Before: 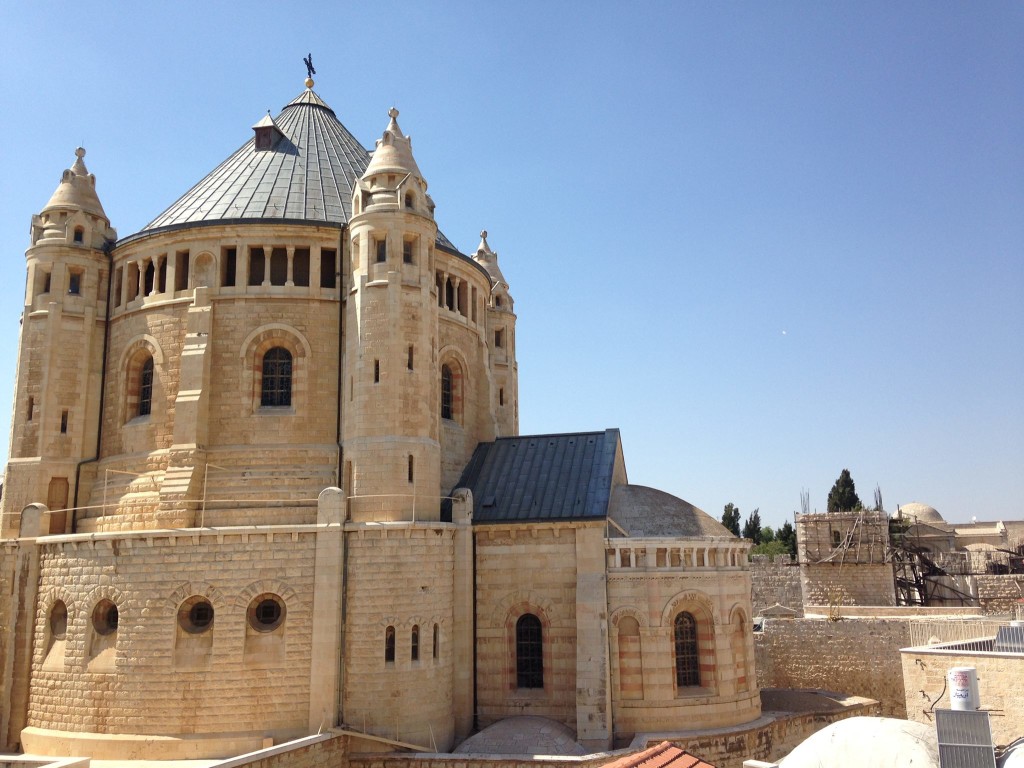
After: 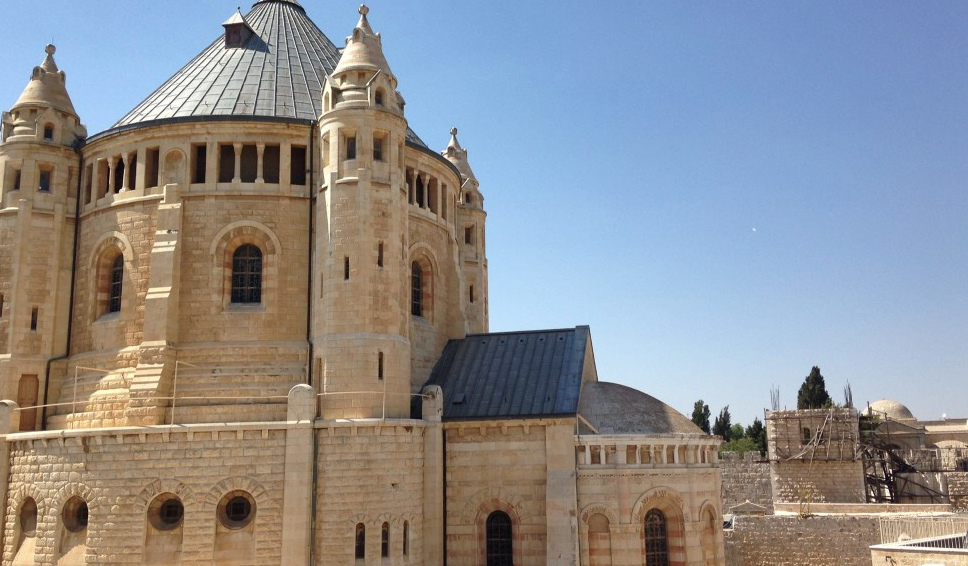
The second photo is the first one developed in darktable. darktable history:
shadows and highlights: soften with gaussian
crop and rotate: left 2.962%, top 13.446%, right 2.483%, bottom 12.856%
